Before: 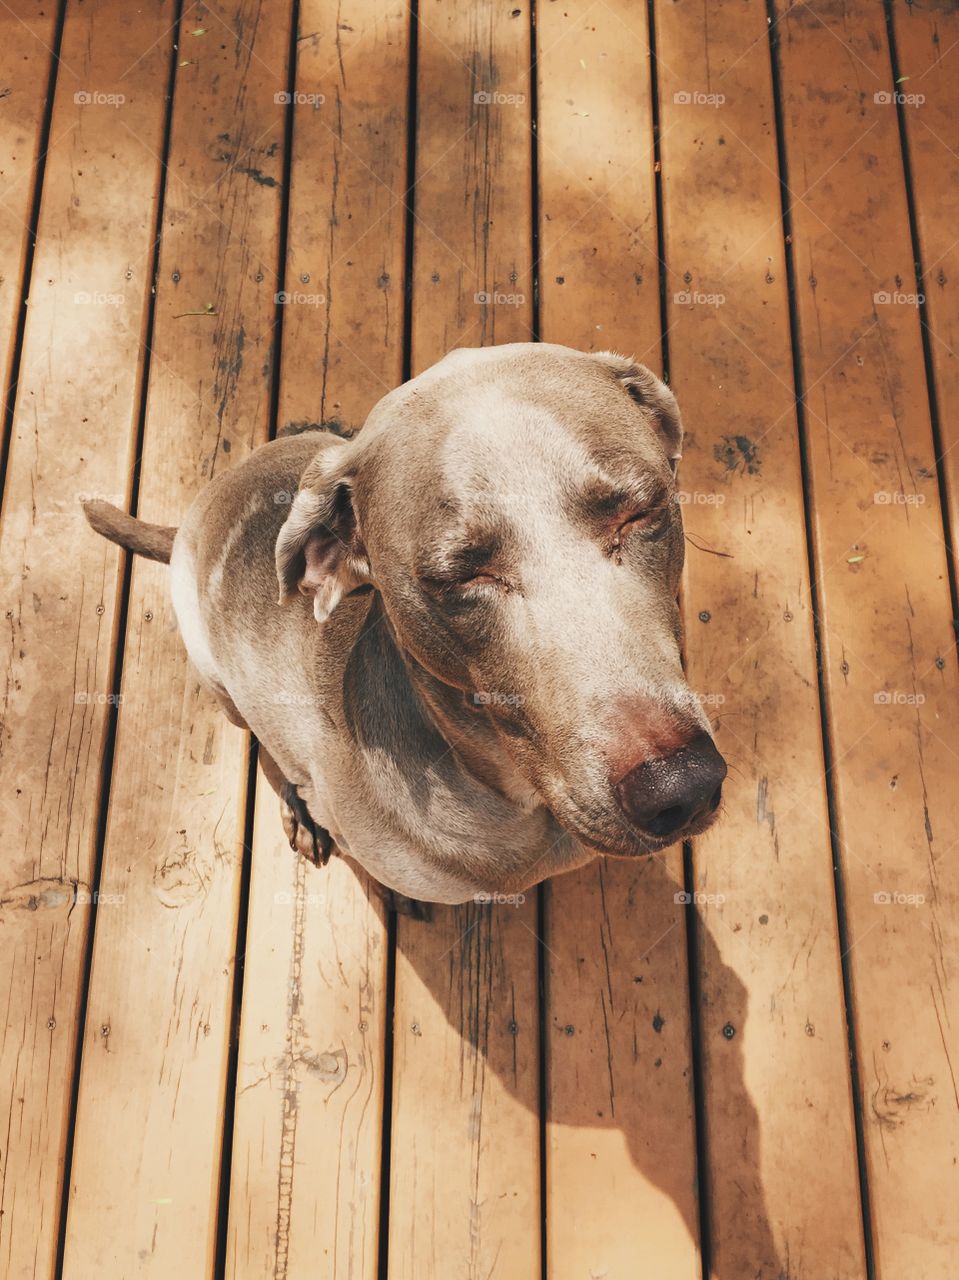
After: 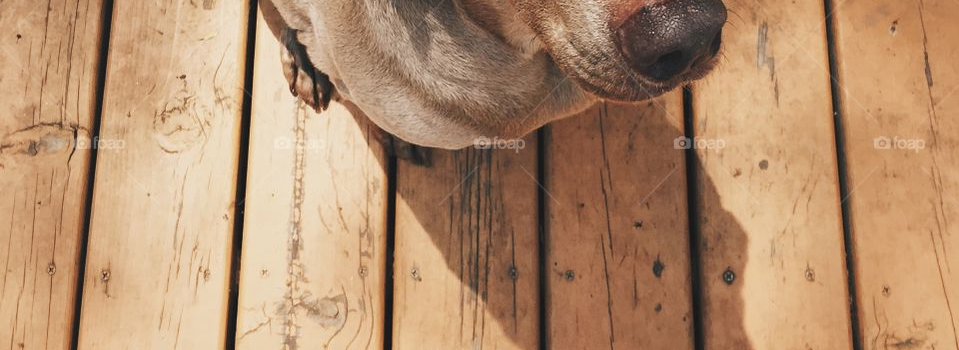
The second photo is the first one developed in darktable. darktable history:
crop and rotate: top 58.993%, bottom 13.65%
